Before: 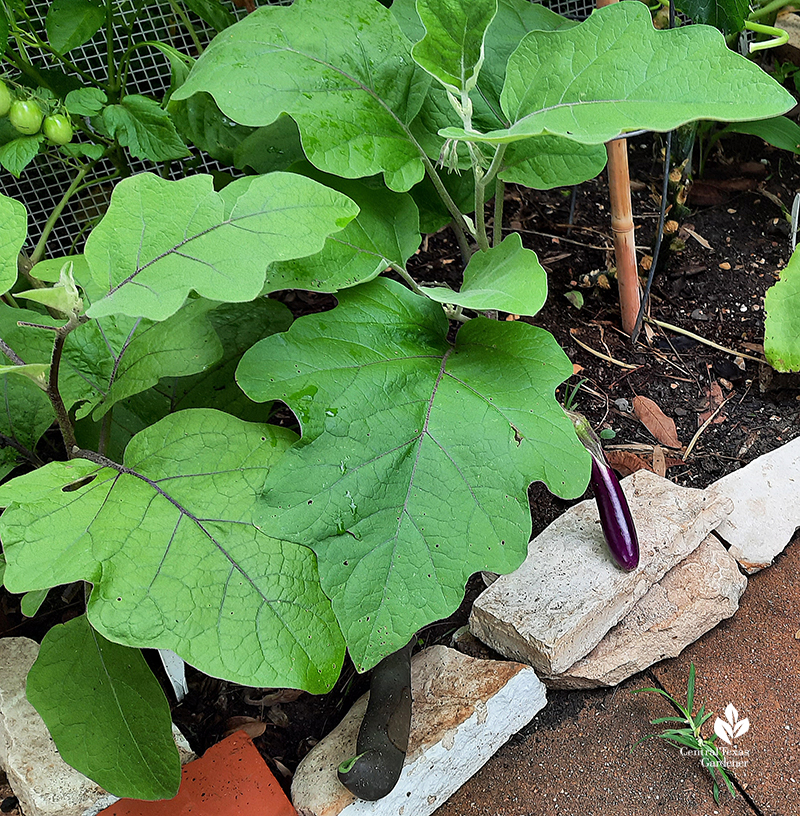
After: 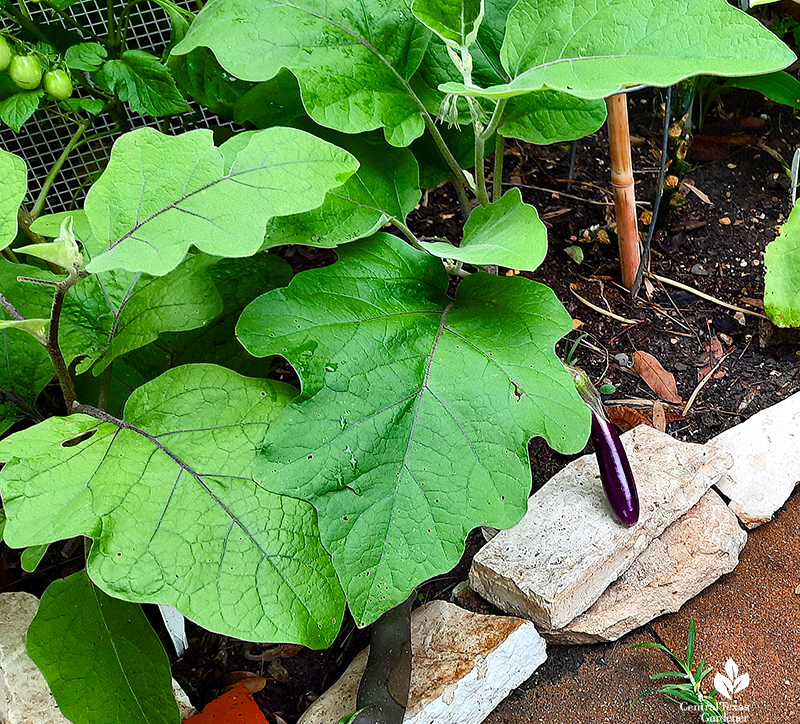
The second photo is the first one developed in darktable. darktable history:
tone equalizer: on, module defaults
color balance rgb: perceptual saturation grading › global saturation 20%, perceptual saturation grading › highlights -25.245%, perceptual saturation grading › shadows 24.292%, perceptual brilliance grading › global brilliance 3.463%, global vibrance 16.075%, saturation formula JzAzBz (2021)
crop and rotate: top 5.539%, bottom 5.638%
exposure: exposure 0.205 EV, compensate exposure bias true, compensate highlight preservation false
